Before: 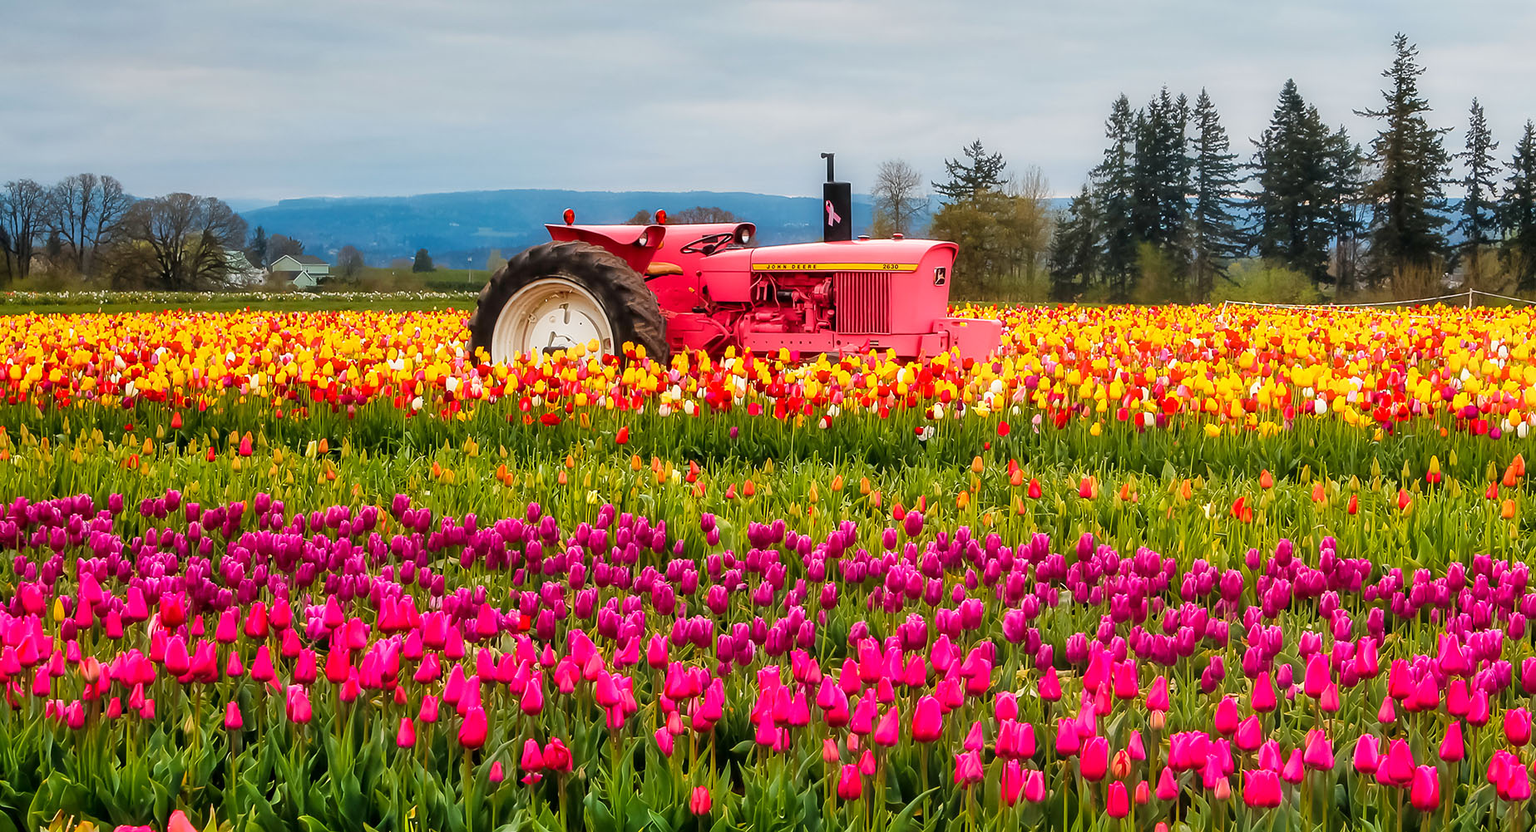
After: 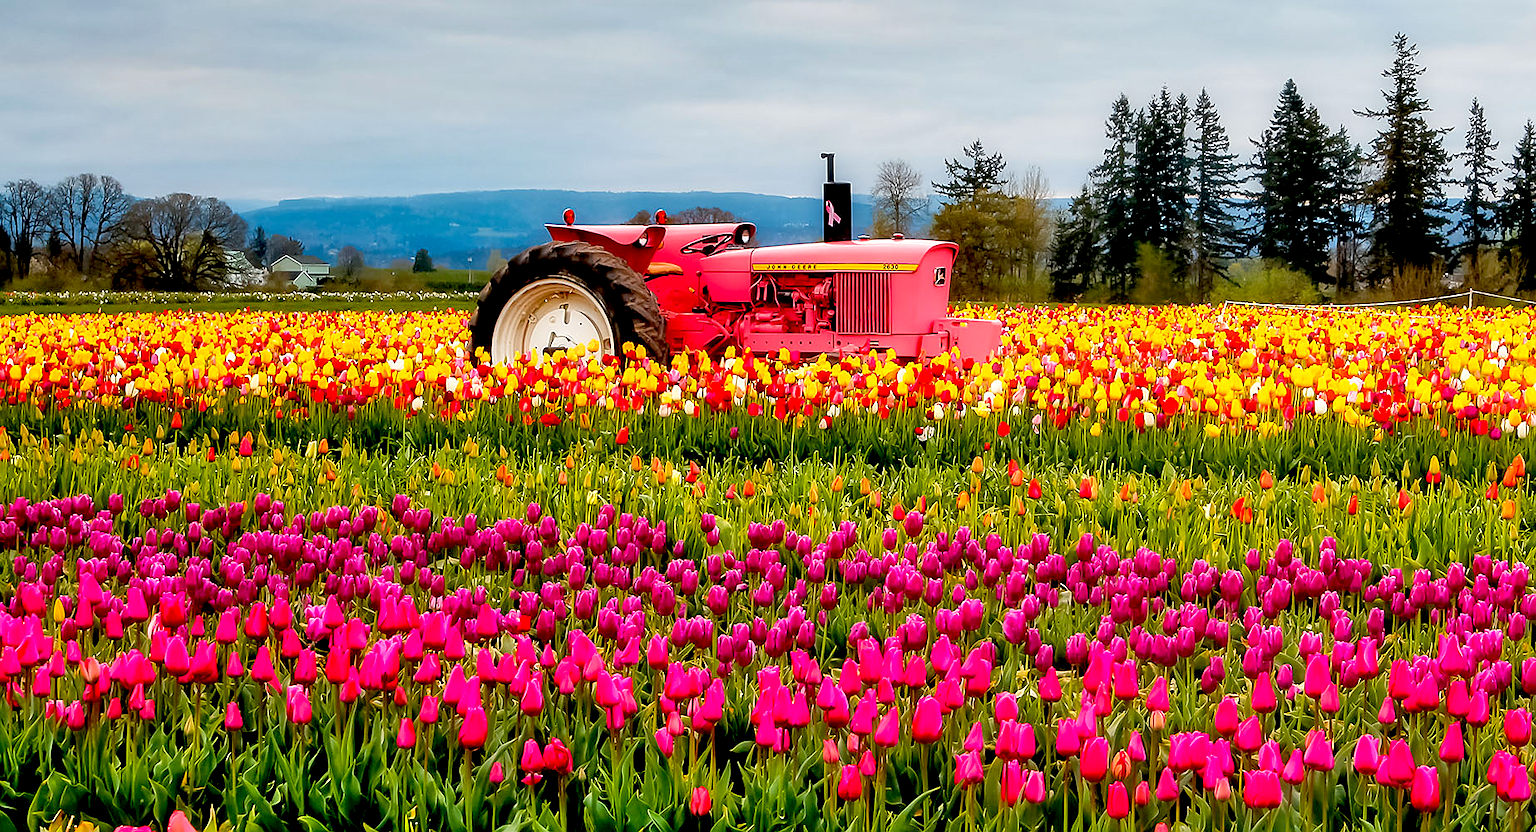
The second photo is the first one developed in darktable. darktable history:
exposure: black level correction 0.027, exposure 0.182 EV, compensate exposure bias true, compensate highlight preservation false
sharpen: radius 0.983, amount 0.614
shadows and highlights: shadows 36.63, highlights -28.07, soften with gaussian
